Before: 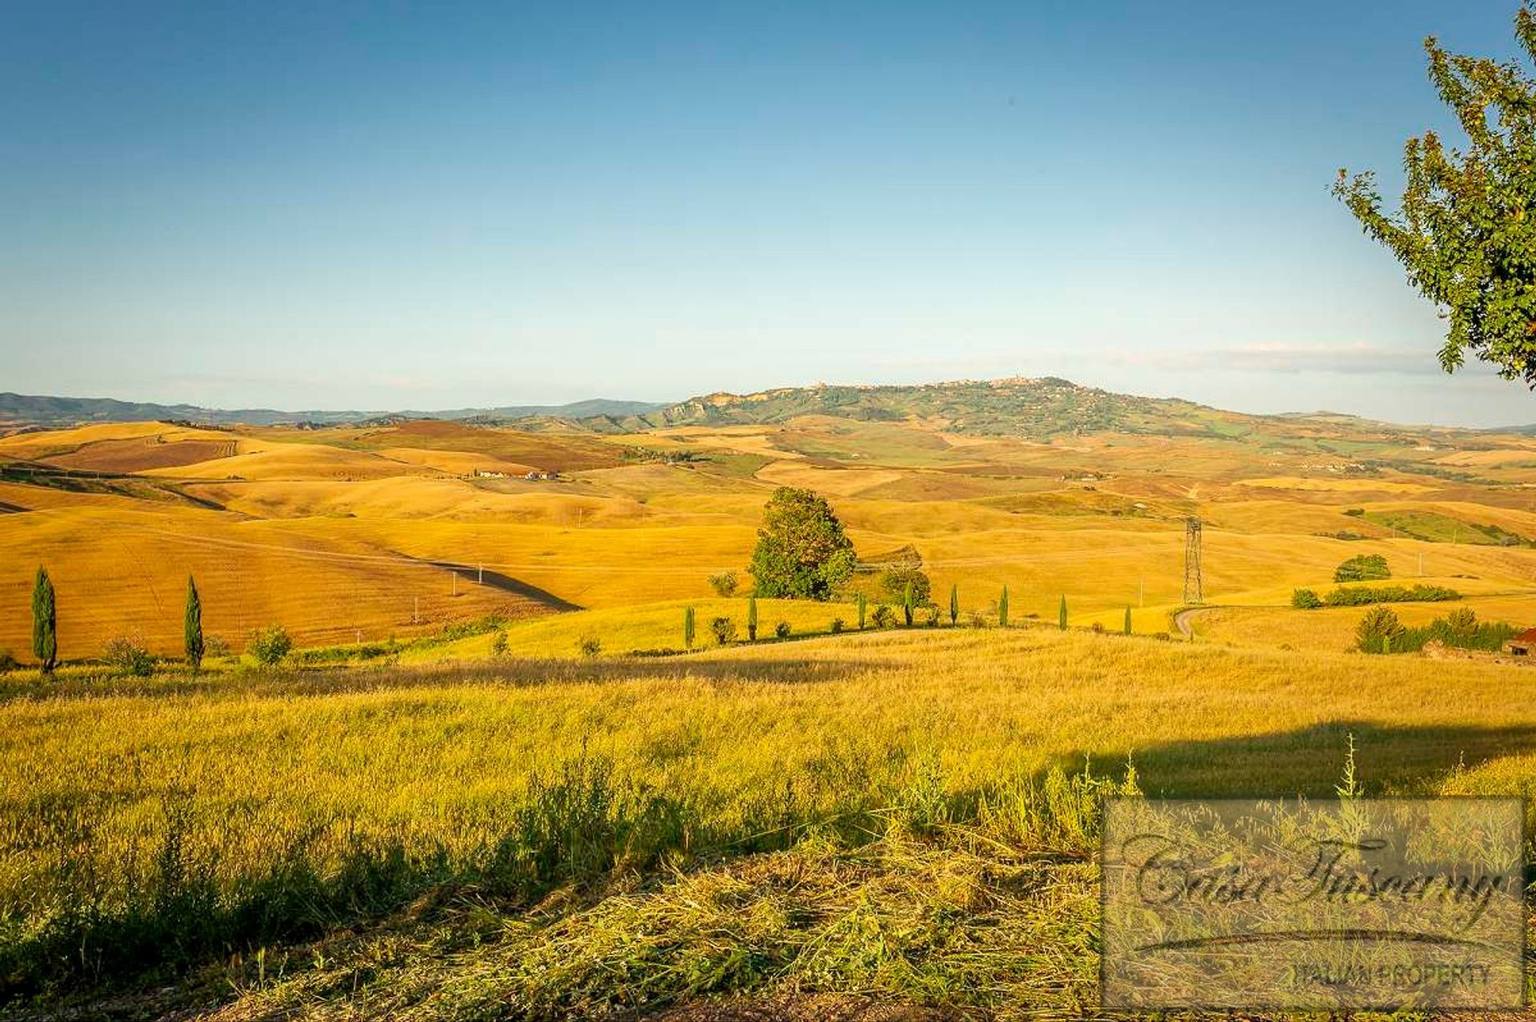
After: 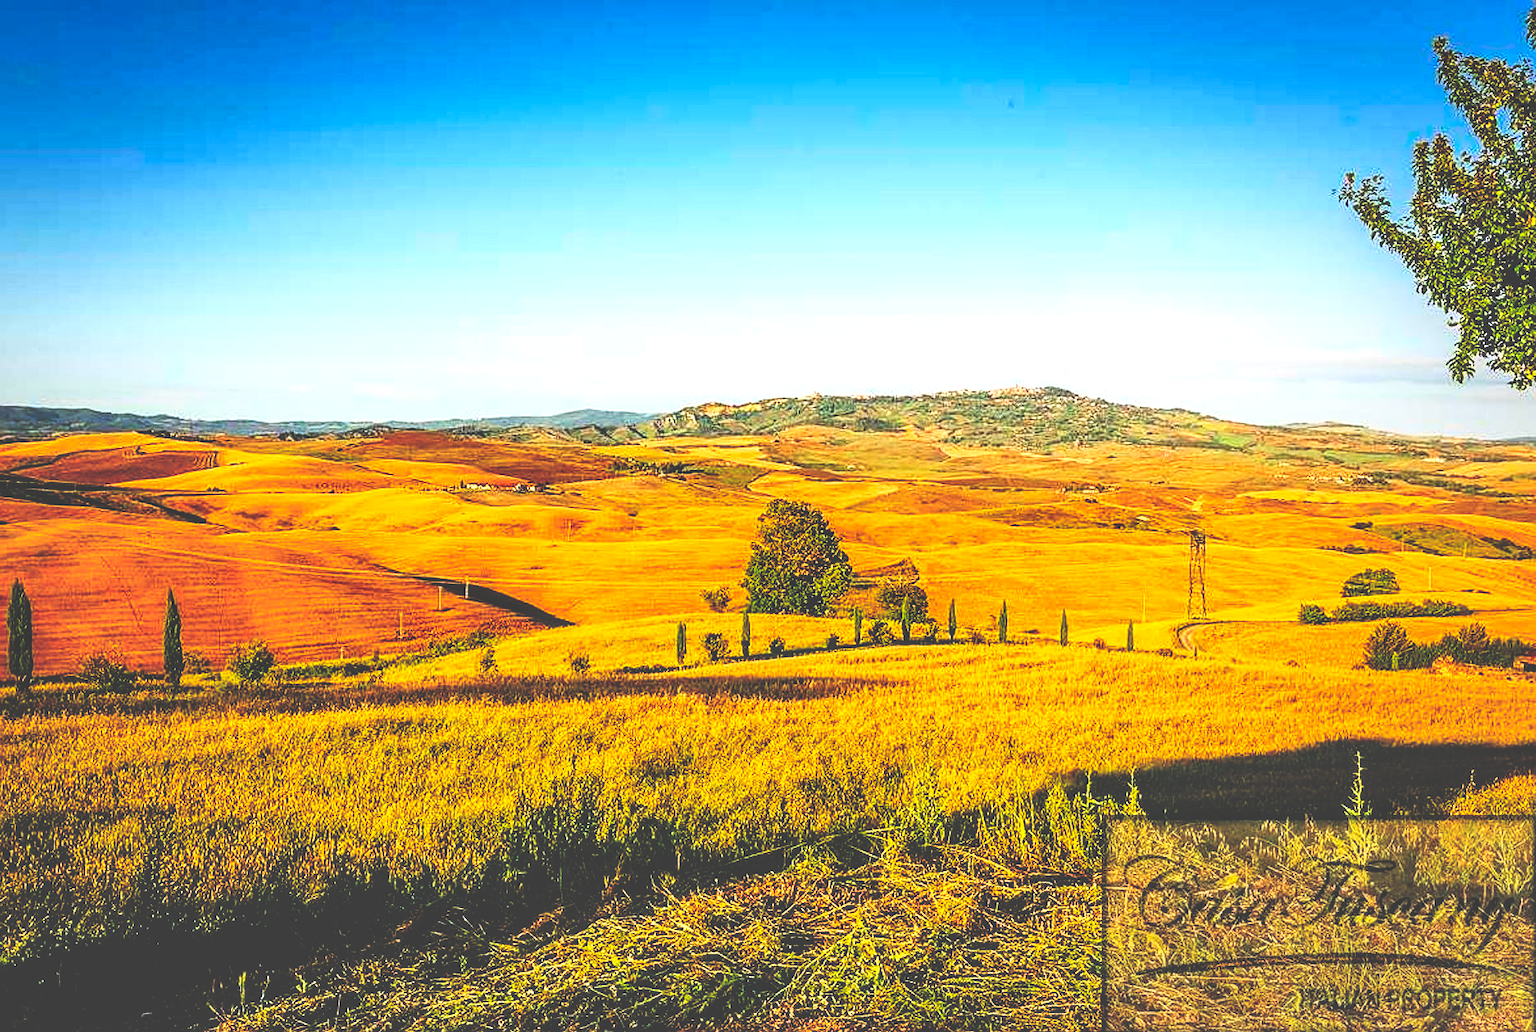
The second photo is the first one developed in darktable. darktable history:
crop and rotate: left 1.623%, right 0.761%, bottom 1.34%
sharpen: on, module defaults
tone curve: curves: ch0 [(0, 0.008) (0.107, 0.091) (0.278, 0.351) (0.457, 0.562) (0.628, 0.738) (0.839, 0.909) (0.998, 0.978)]; ch1 [(0, 0) (0.437, 0.408) (0.474, 0.479) (0.502, 0.5) (0.527, 0.519) (0.561, 0.575) (0.608, 0.665) (0.669, 0.748) (0.859, 0.899) (1, 1)]; ch2 [(0, 0) (0.33, 0.301) (0.421, 0.443) (0.473, 0.498) (0.502, 0.504) (0.522, 0.527) (0.549, 0.583) (0.644, 0.703) (1, 1)], color space Lab, linked channels, preserve colors none
exposure: compensate exposure bias true, compensate highlight preservation false
base curve: curves: ch0 [(0, 0.036) (0.083, 0.04) (0.804, 1)], preserve colors none
color calibration: illuminant as shot in camera, x 0.358, y 0.373, temperature 4628.91 K
local contrast: detail 130%
